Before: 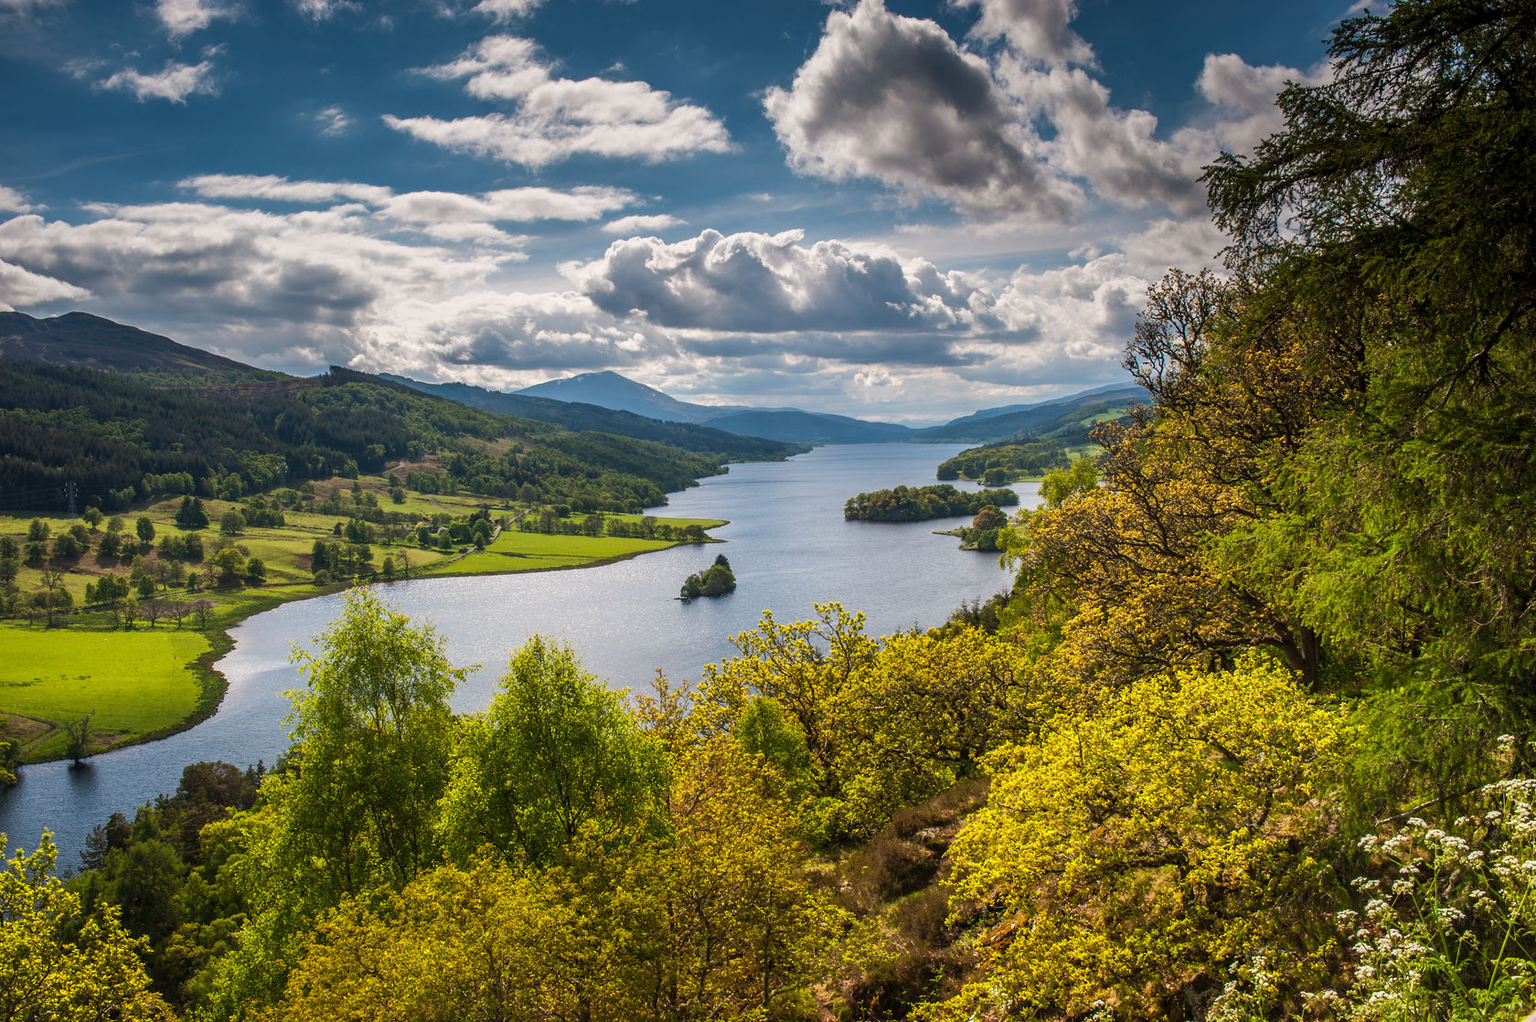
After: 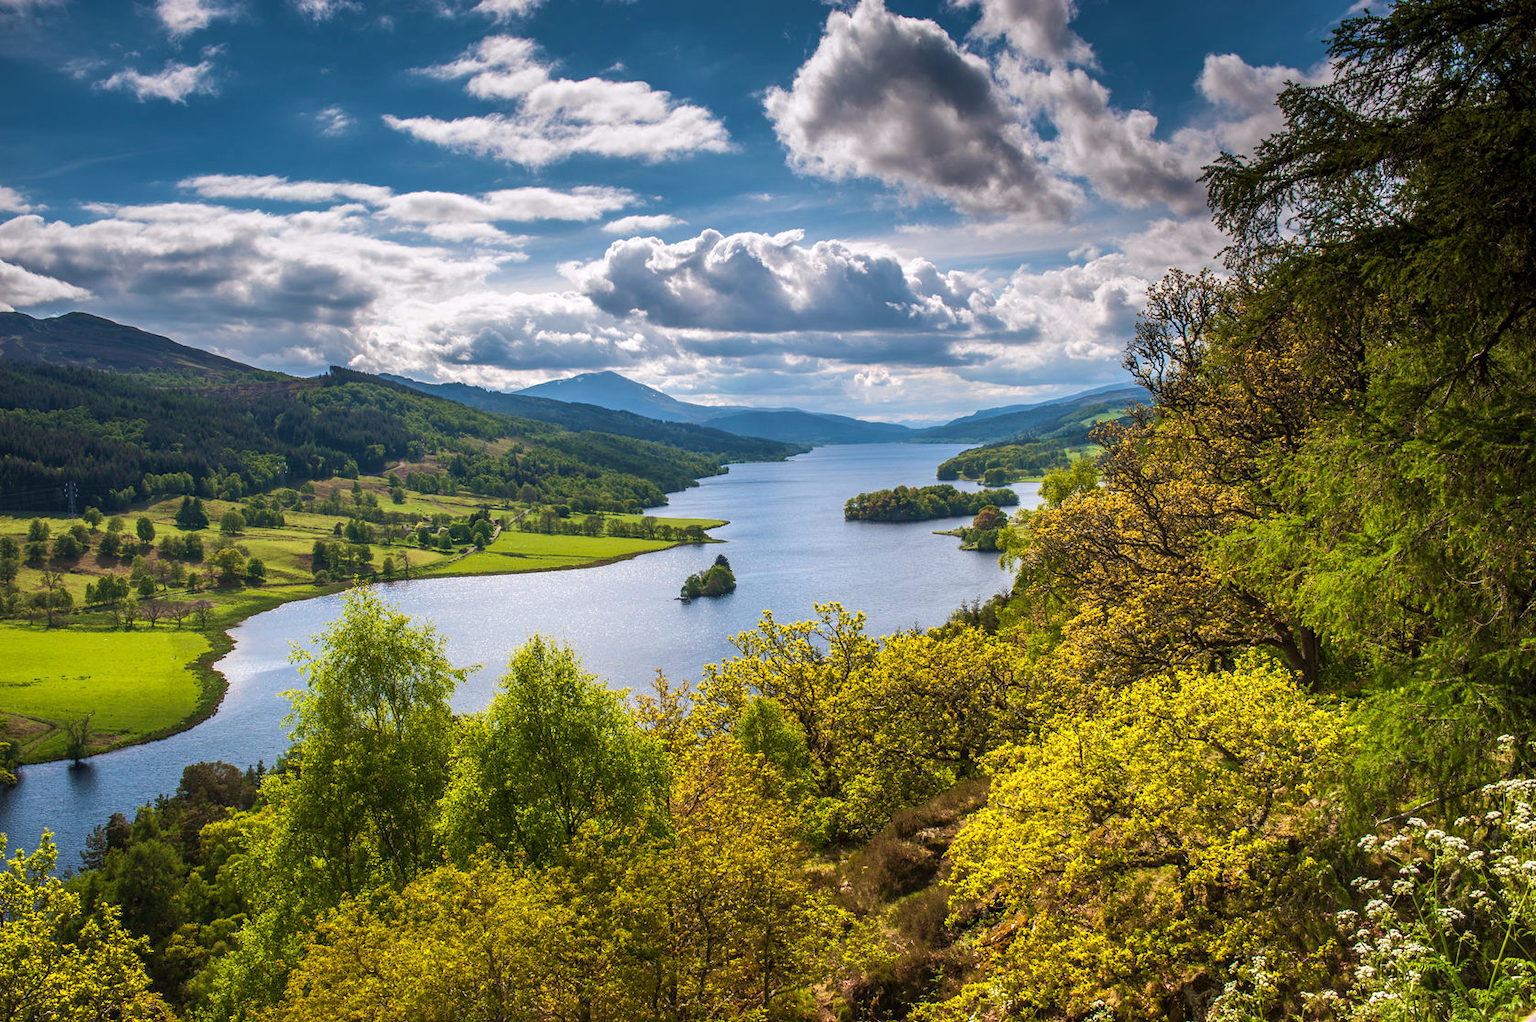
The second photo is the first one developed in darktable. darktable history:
velvia: on, module defaults
exposure: exposure 0.2 EV, compensate highlight preservation false
white balance: red 0.98, blue 1.034
